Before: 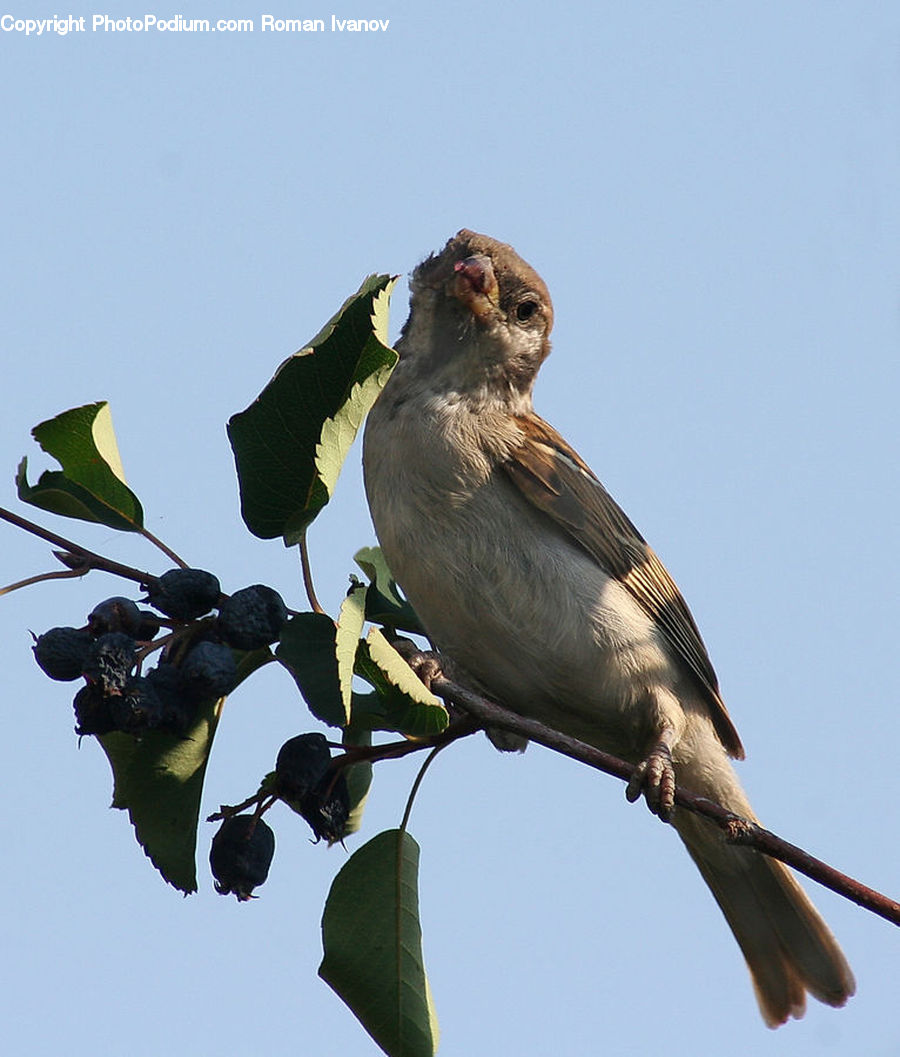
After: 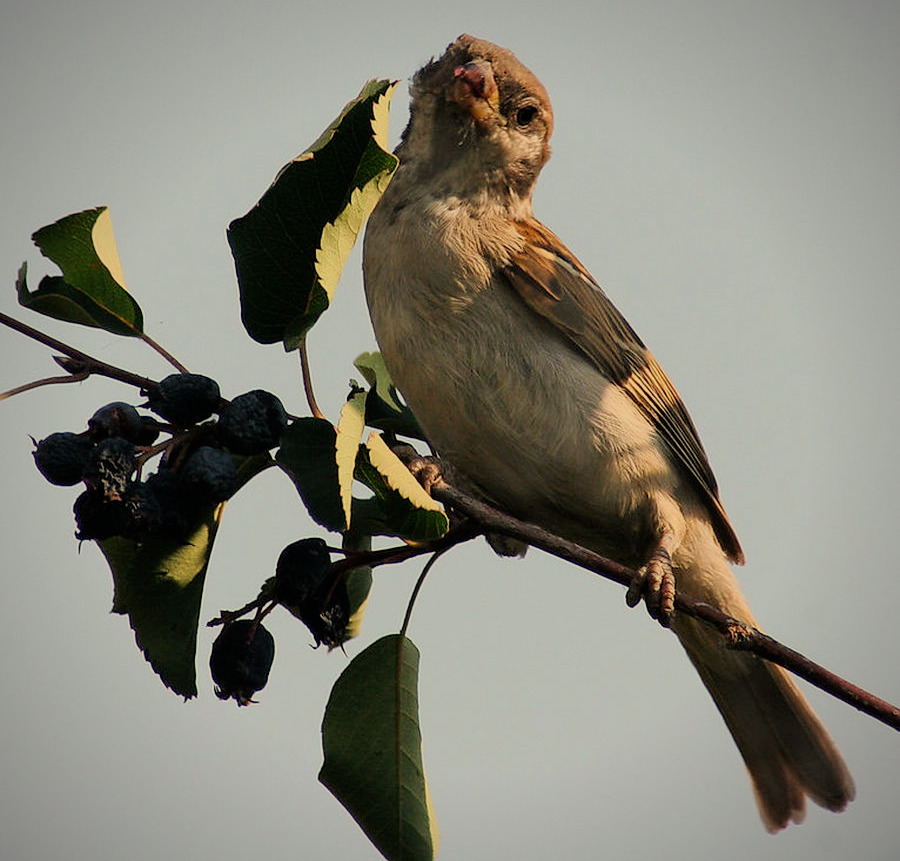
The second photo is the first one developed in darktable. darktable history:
crop and rotate: top 18.507%
filmic rgb: black relative exposure -7.65 EV, white relative exposure 4.56 EV, hardness 3.61
color balance rgb: perceptual saturation grading › global saturation 10%, global vibrance 10%
vignetting: fall-off radius 60%, automatic ratio true
white balance: red 1.123, blue 0.83
